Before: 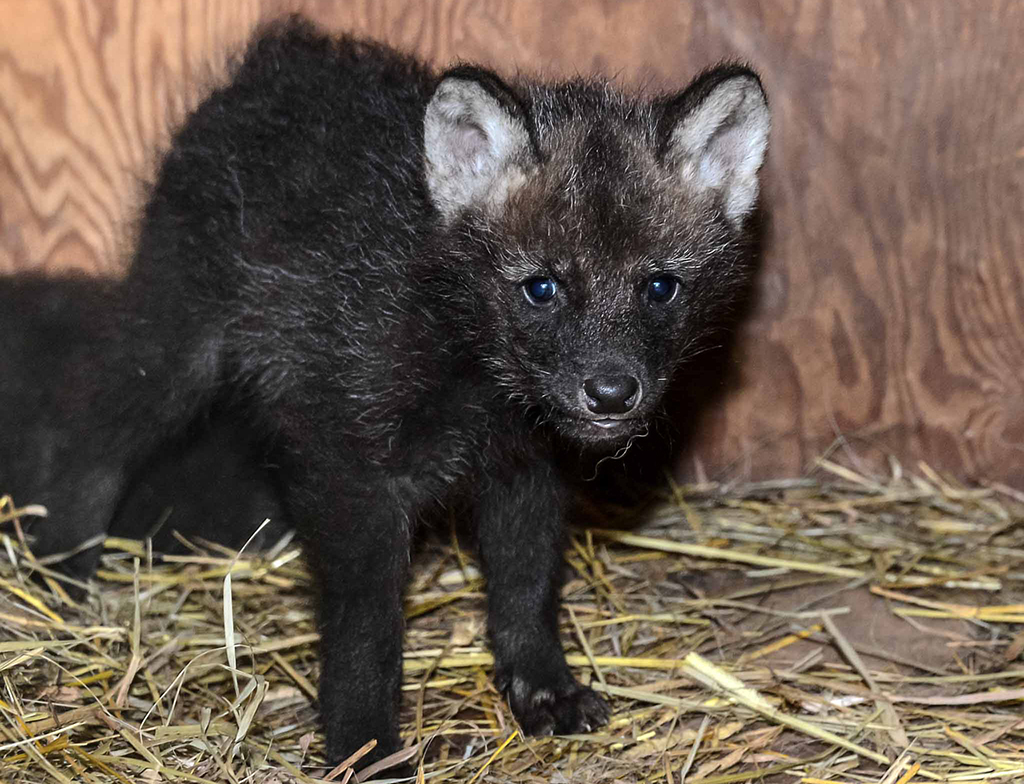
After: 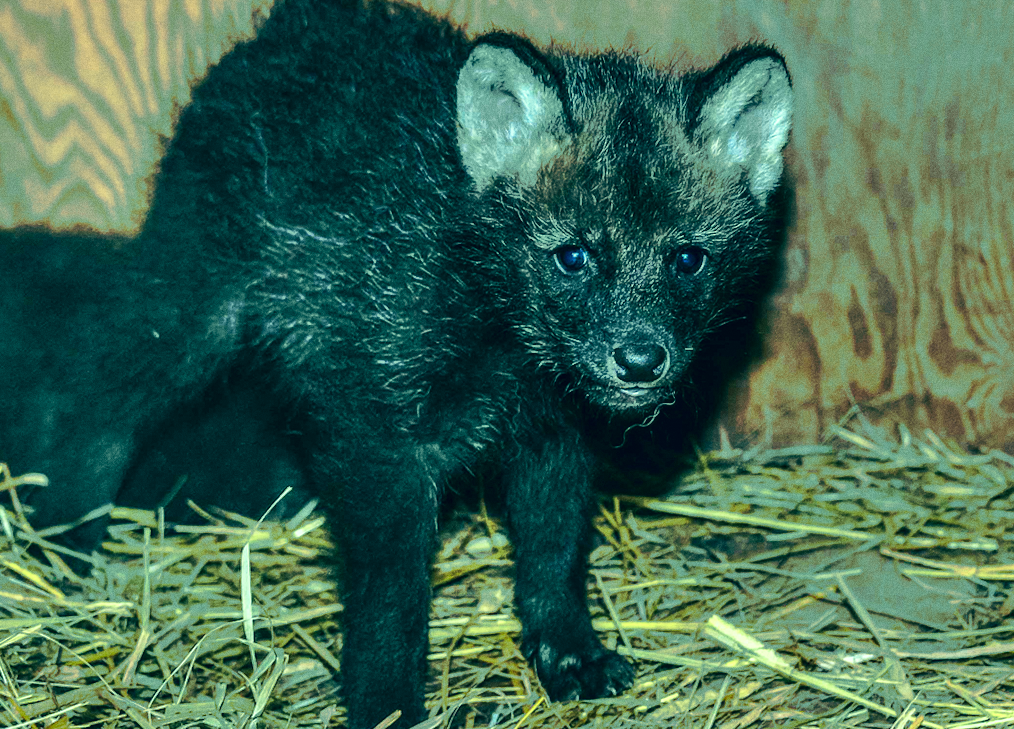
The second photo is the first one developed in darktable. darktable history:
color correction: highlights a* -20.08, highlights b* 9.8, shadows a* -20.4, shadows b* -10.76
rotate and perspective: rotation 0.679°, lens shift (horizontal) 0.136, crop left 0.009, crop right 0.991, crop top 0.078, crop bottom 0.95
velvia: on, module defaults
local contrast: on, module defaults
tone curve: curves: ch0 [(0, 0) (0.003, 0.005) (0.011, 0.012) (0.025, 0.026) (0.044, 0.046) (0.069, 0.071) (0.1, 0.098) (0.136, 0.135) (0.177, 0.178) (0.224, 0.217) (0.277, 0.274) (0.335, 0.335) (0.399, 0.442) (0.468, 0.543) (0.543, 0.6) (0.623, 0.628) (0.709, 0.679) (0.801, 0.782) (0.898, 0.904) (1, 1)], preserve colors none
grain: coarseness 0.09 ISO
shadows and highlights: soften with gaussian
